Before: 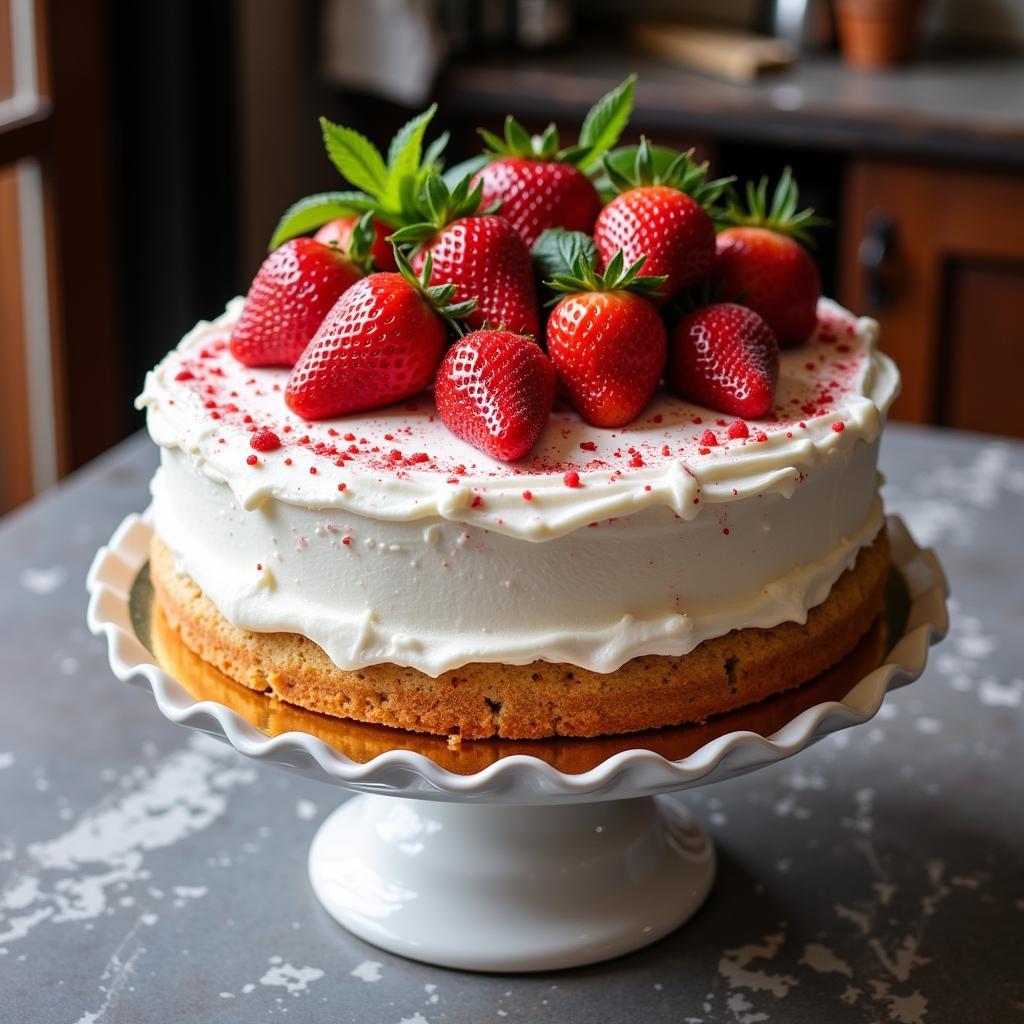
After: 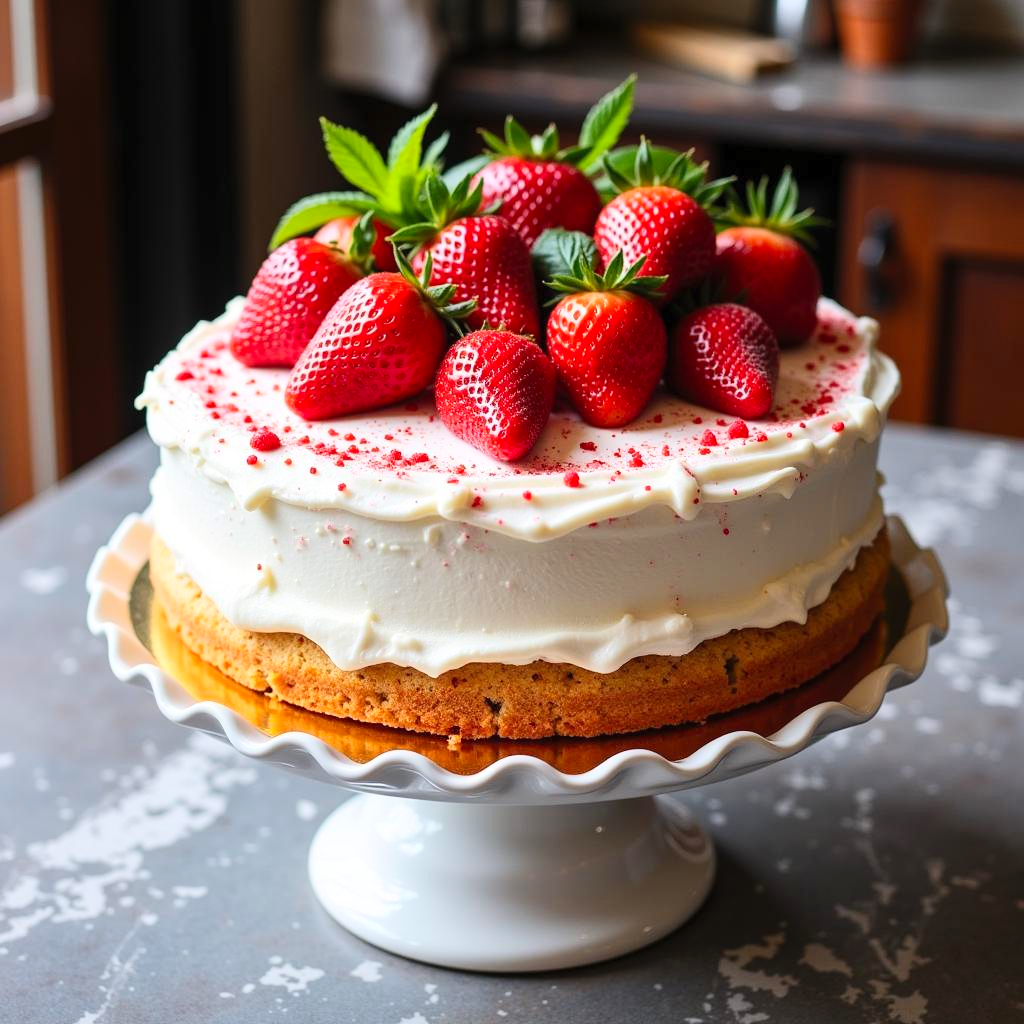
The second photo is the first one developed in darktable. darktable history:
tone equalizer: edges refinement/feathering 500, mask exposure compensation -1.57 EV, preserve details no
contrast brightness saturation: contrast 0.201, brightness 0.166, saturation 0.227
